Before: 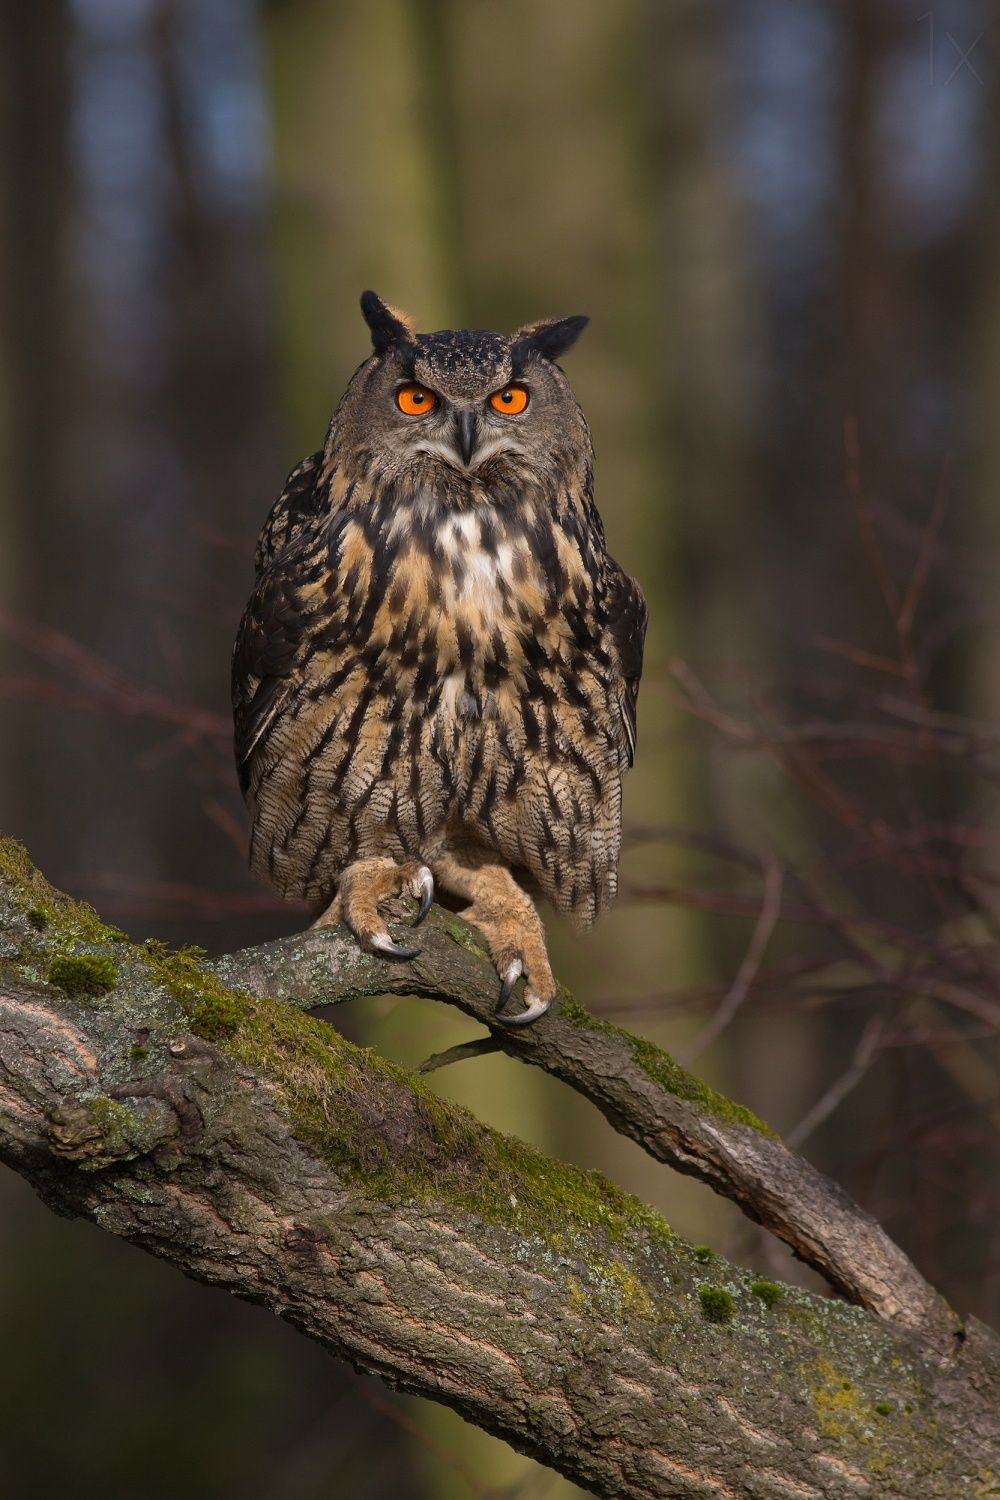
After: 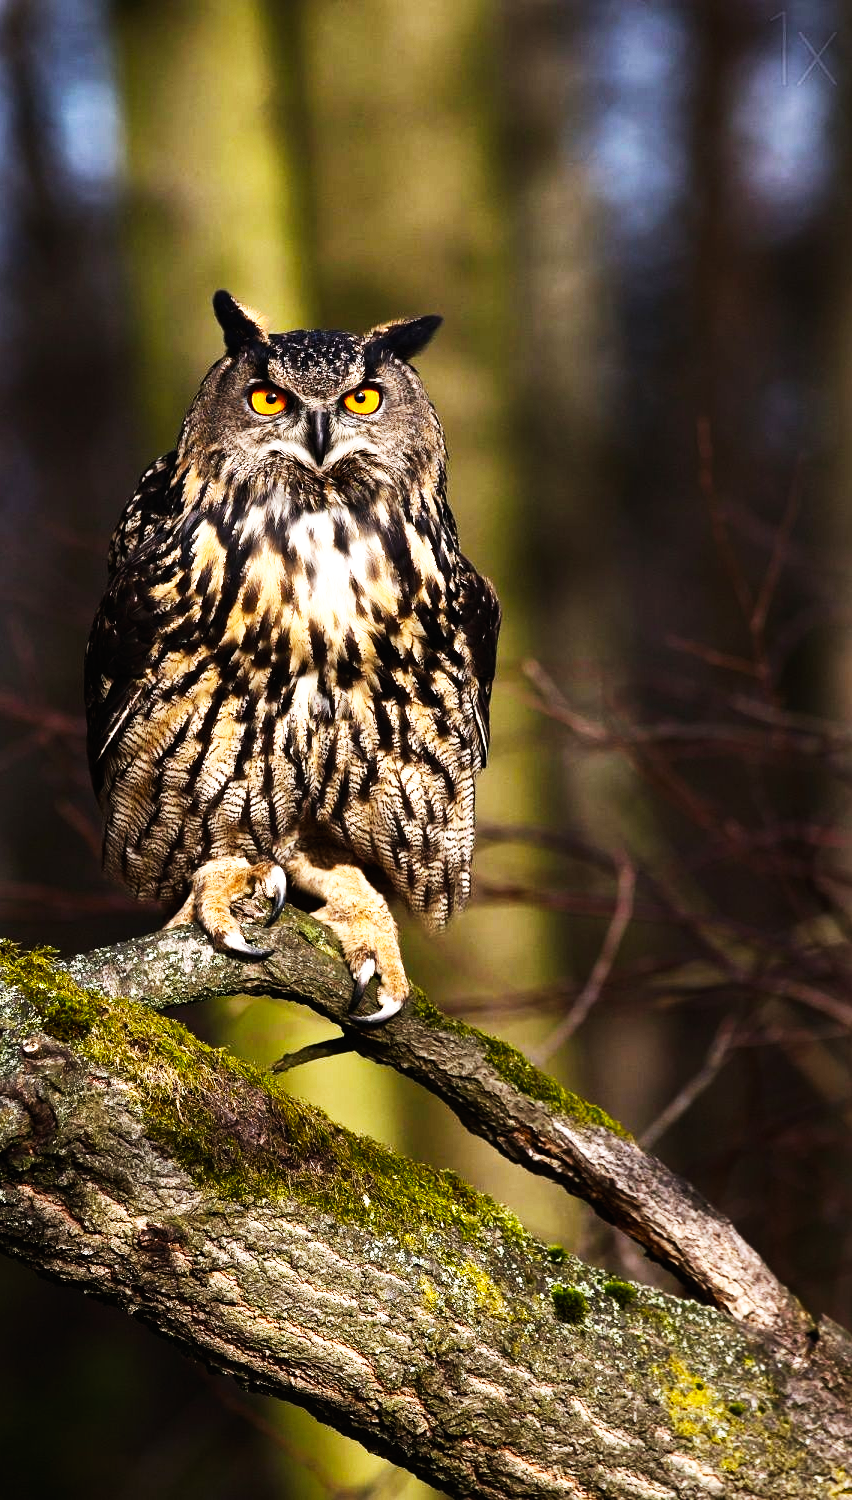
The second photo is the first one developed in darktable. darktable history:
tone equalizer: -8 EV -1.05 EV, -7 EV -0.984 EV, -6 EV -0.891 EV, -5 EV -0.59 EV, -3 EV 0.586 EV, -2 EV 0.867 EV, -1 EV 1 EV, +0 EV 1.08 EV, edges refinement/feathering 500, mask exposure compensation -1.57 EV, preserve details no
crop and rotate: left 14.782%
base curve: curves: ch0 [(0, 0) (0.007, 0.004) (0.027, 0.03) (0.046, 0.07) (0.207, 0.54) (0.442, 0.872) (0.673, 0.972) (1, 1)], preserve colors none
color balance rgb: perceptual saturation grading › global saturation 10.017%
